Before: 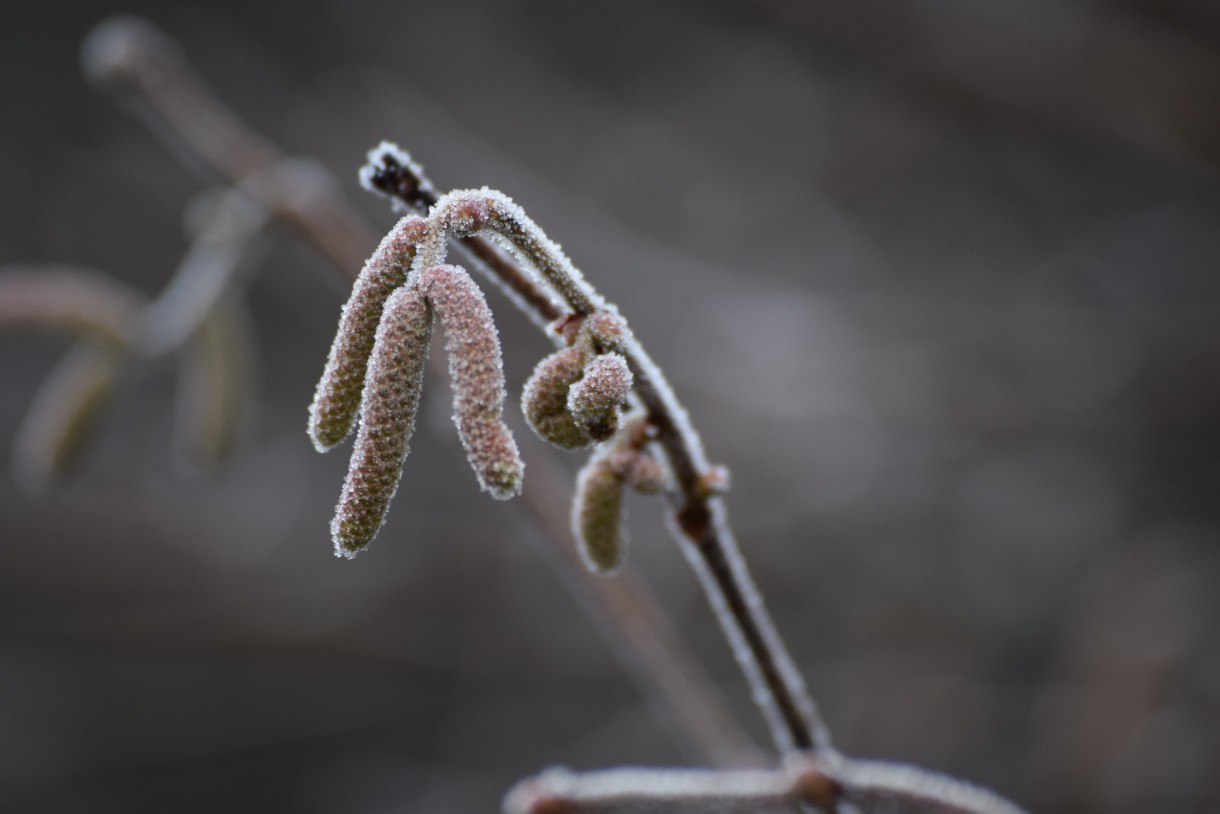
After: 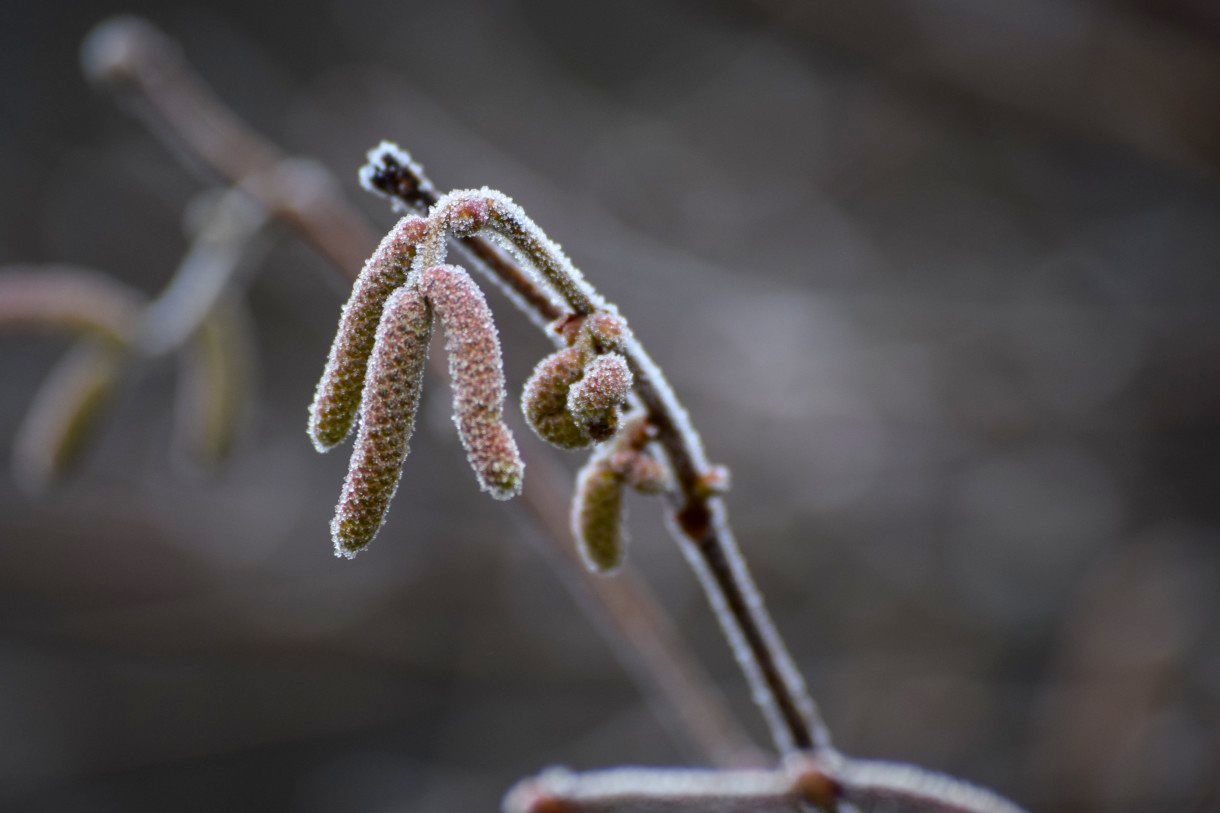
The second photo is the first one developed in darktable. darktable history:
color balance rgb: linear chroma grading › global chroma 15%, perceptual saturation grading › global saturation 30%
local contrast: on, module defaults
crop: bottom 0.071%
